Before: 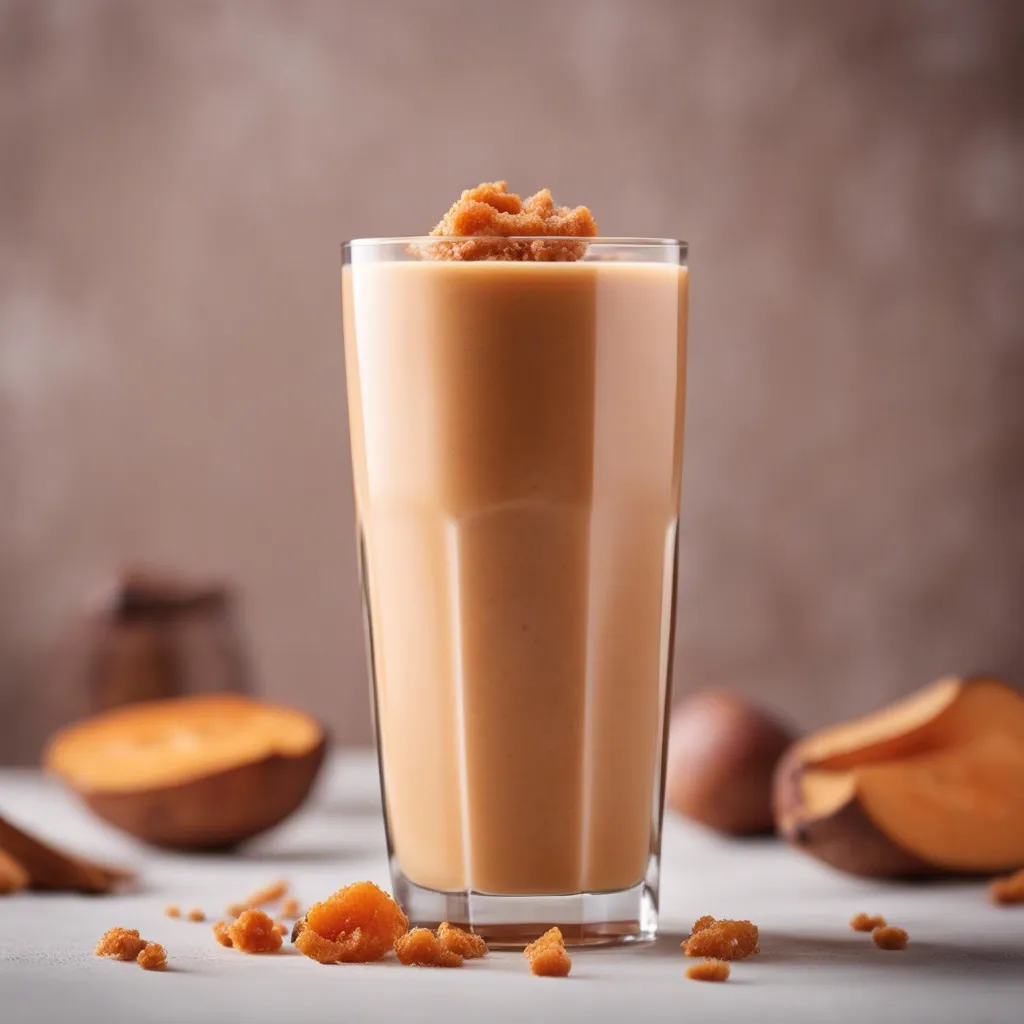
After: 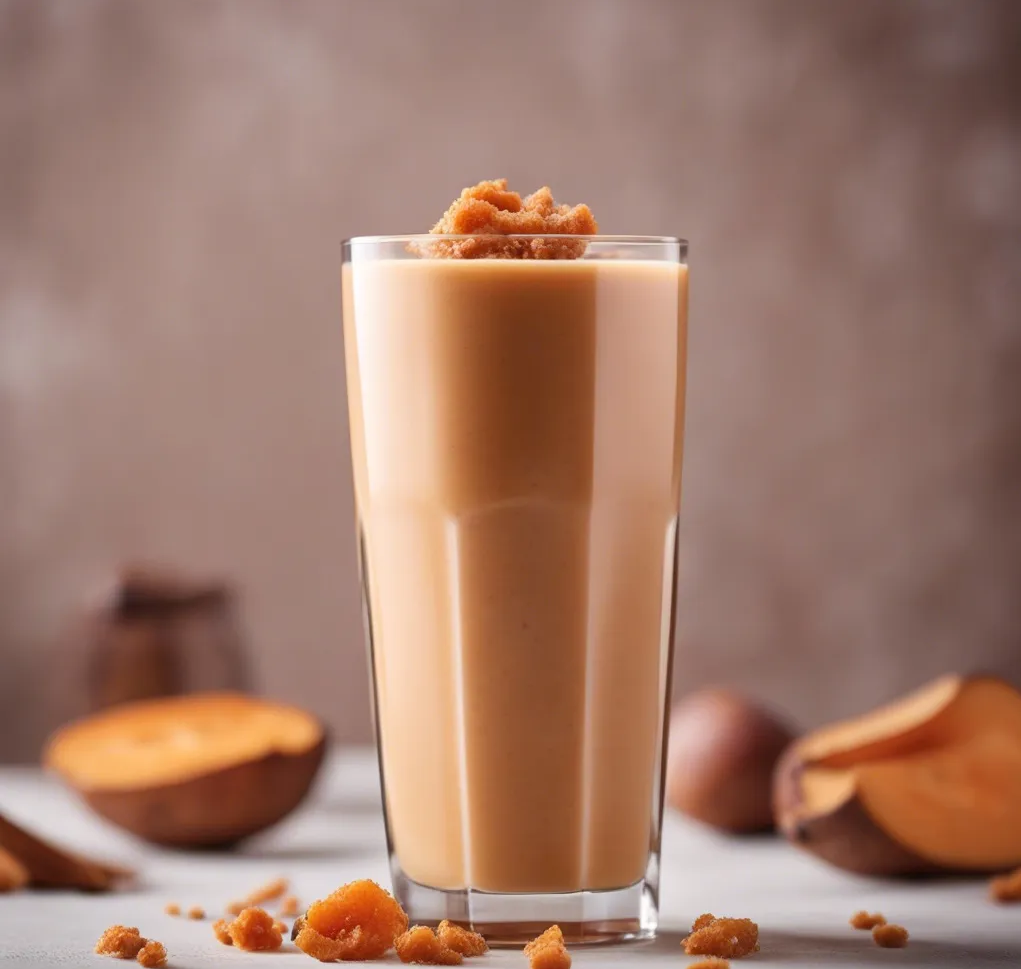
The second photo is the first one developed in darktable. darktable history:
crop: top 0.269%, right 0.254%, bottom 5.083%
